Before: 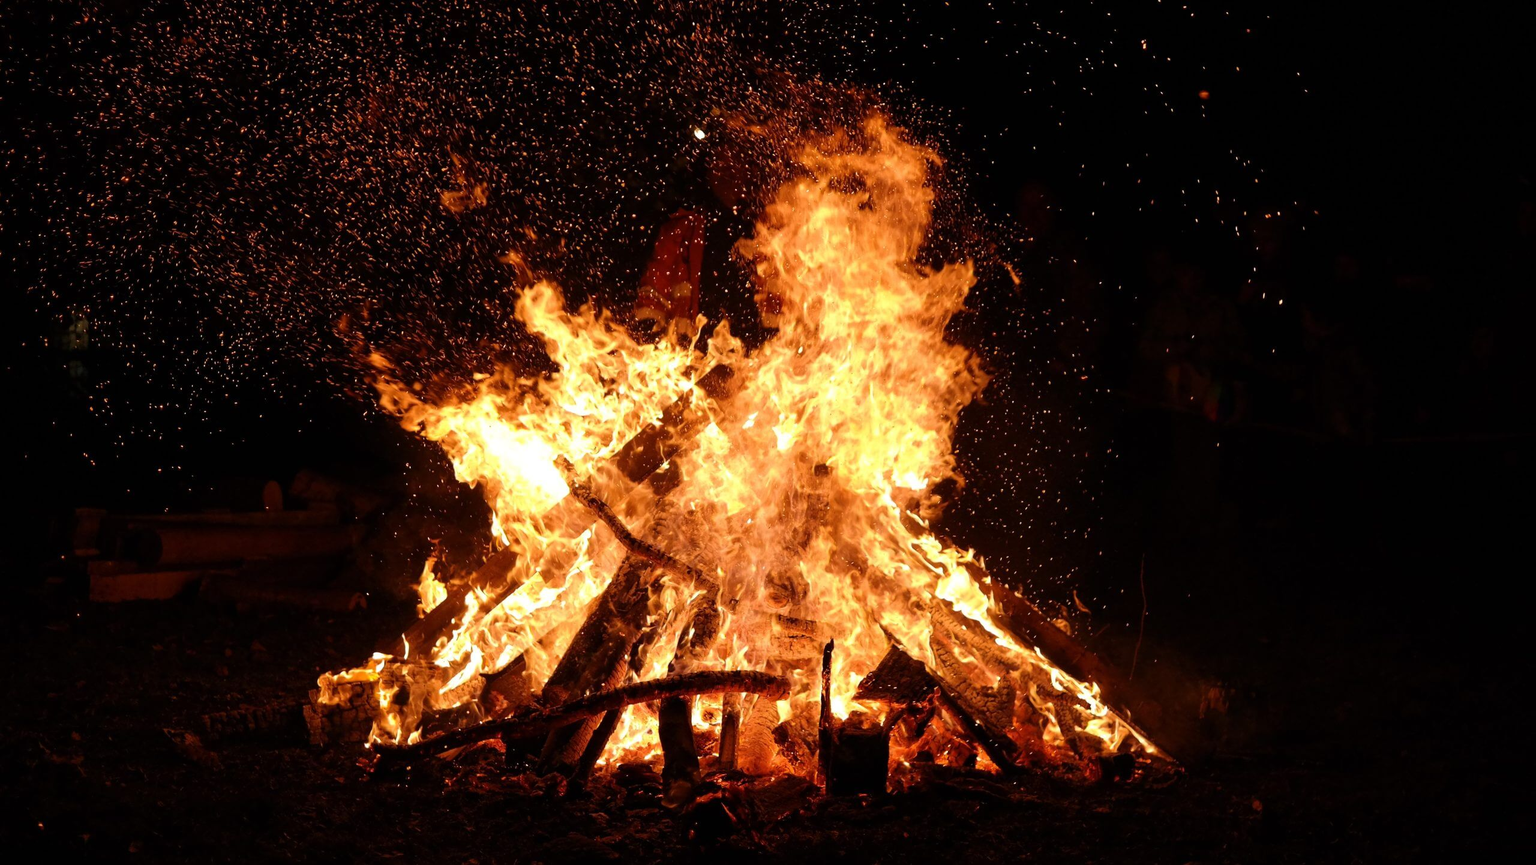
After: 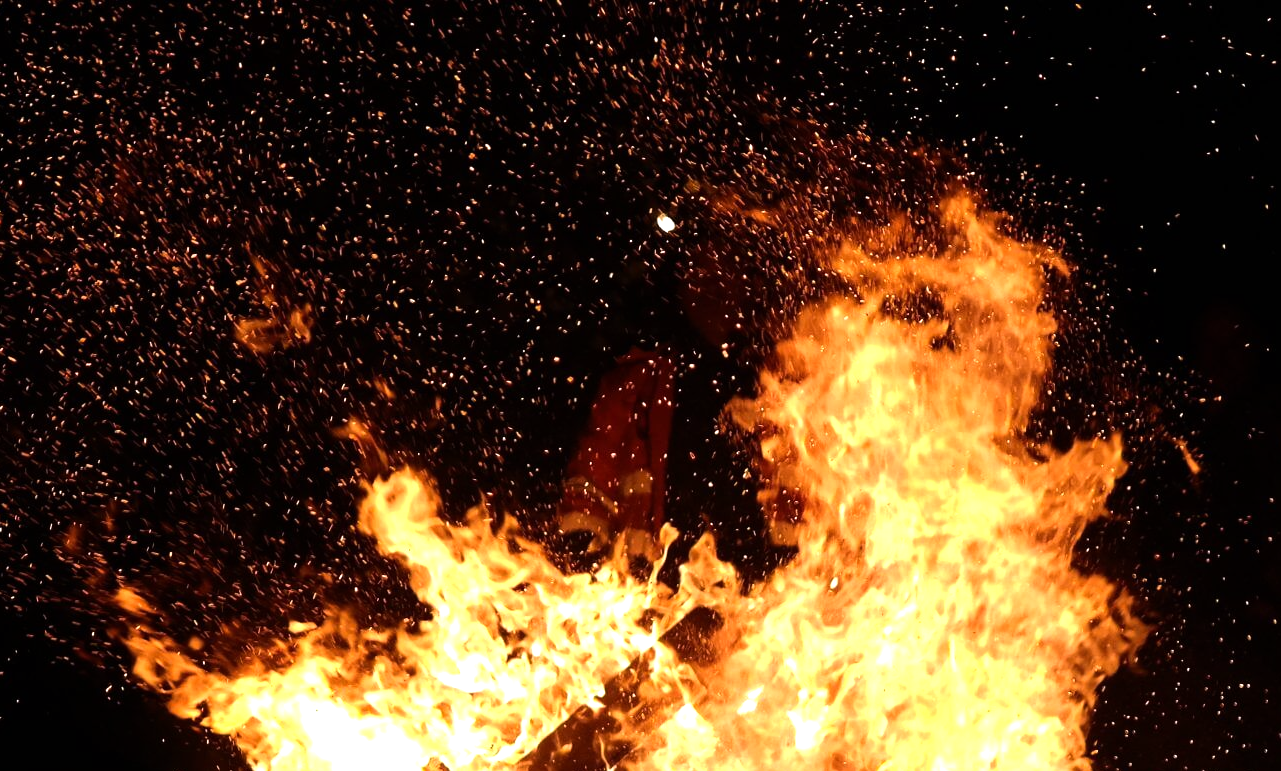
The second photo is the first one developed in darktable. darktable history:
tone equalizer: -8 EV -0.75 EV, -7 EV -0.7 EV, -6 EV -0.6 EV, -5 EV -0.4 EV, -3 EV 0.4 EV, -2 EV 0.6 EV, -1 EV 0.7 EV, +0 EV 0.75 EV, edges refinement/feathering 500, mask exposure compensation -1.57 EV, preserve details no
crop: left 19.556%, right 30.401%, bottom 46.458%
